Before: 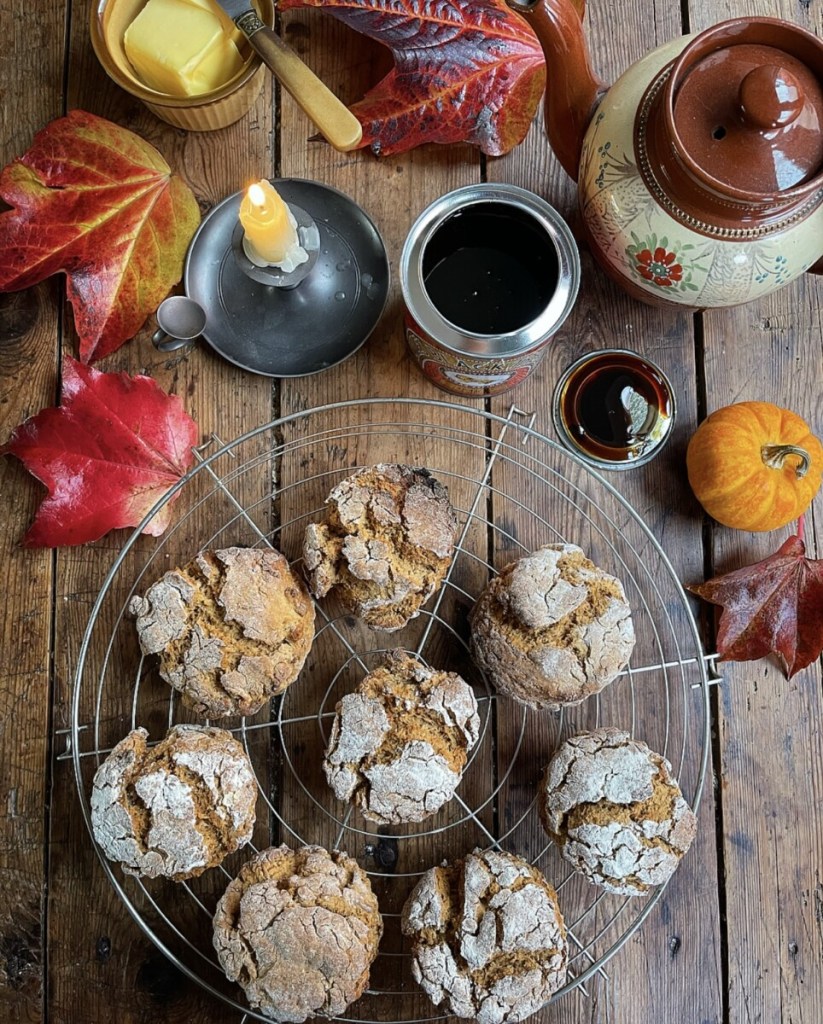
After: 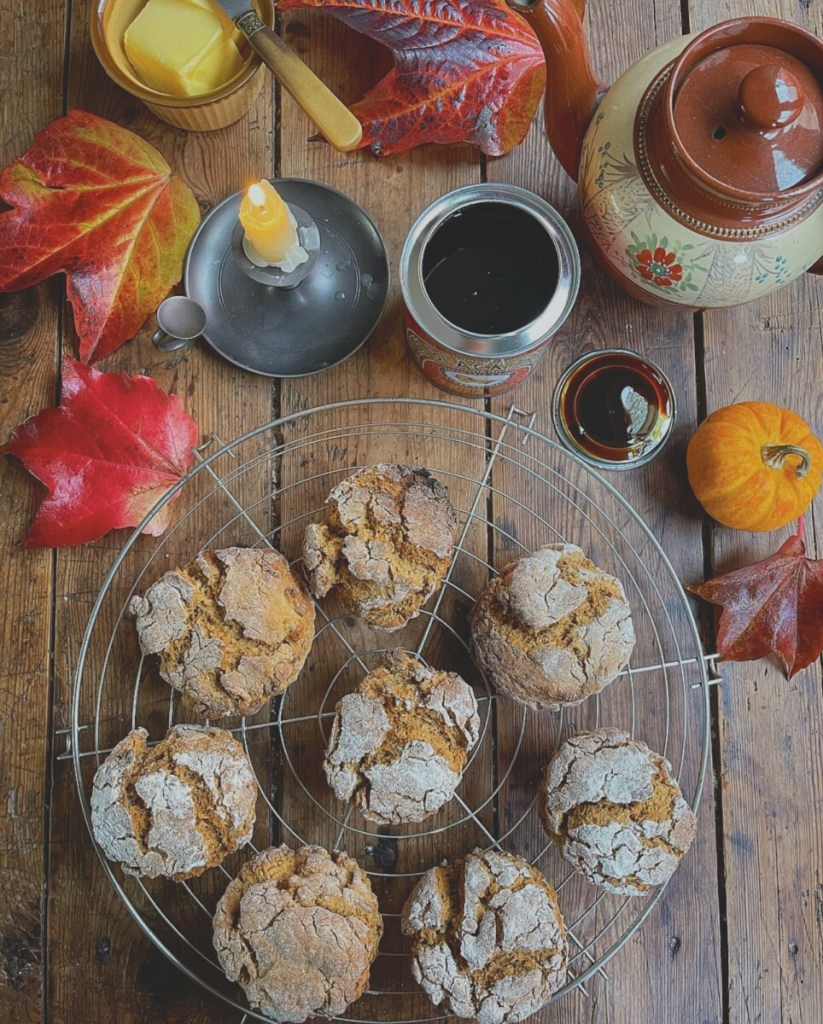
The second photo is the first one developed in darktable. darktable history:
contrast brightness saturation: contrast -0.28
